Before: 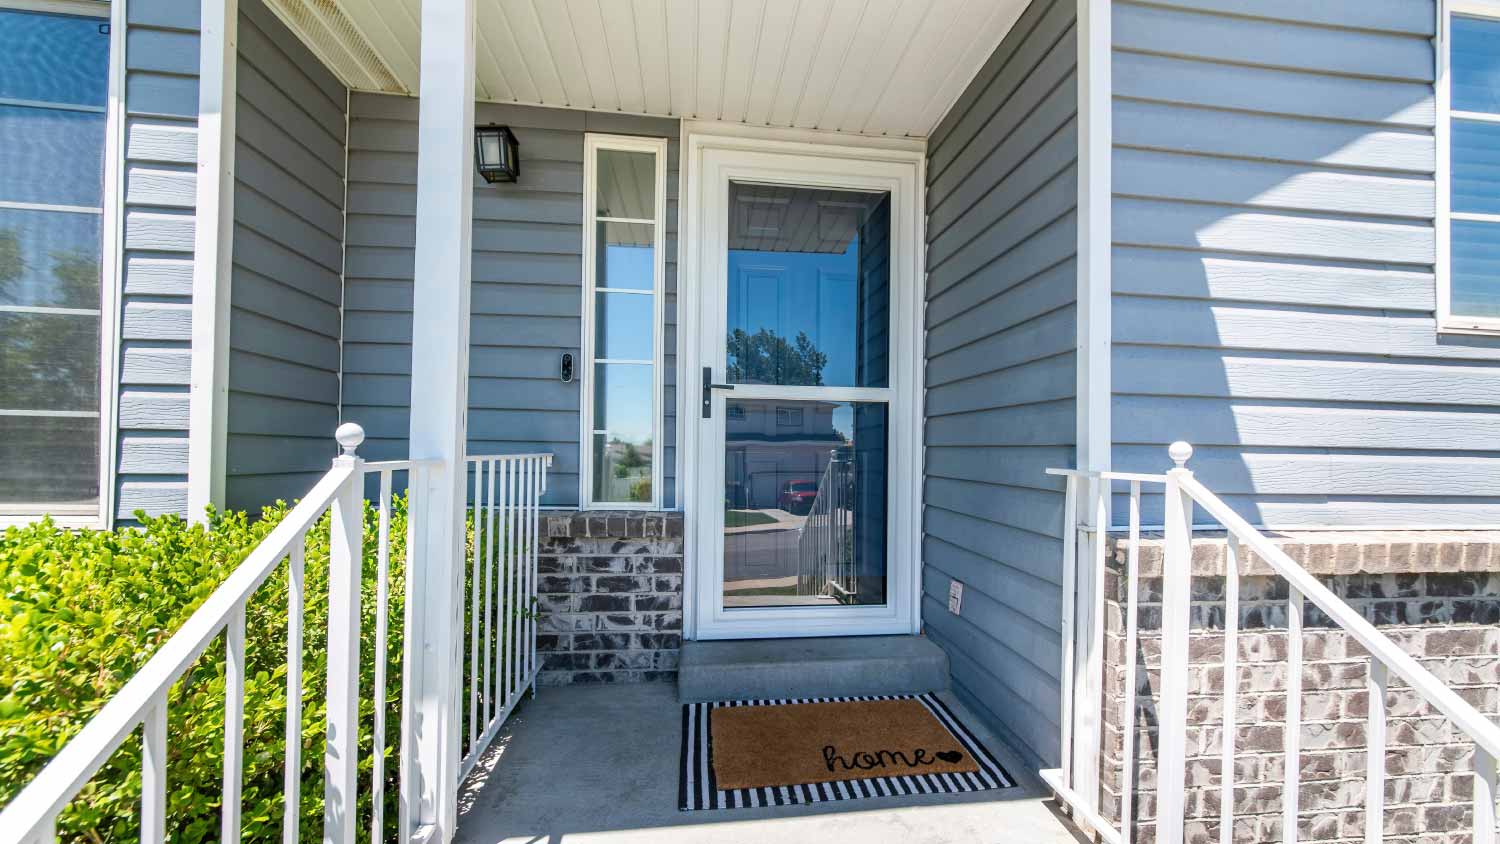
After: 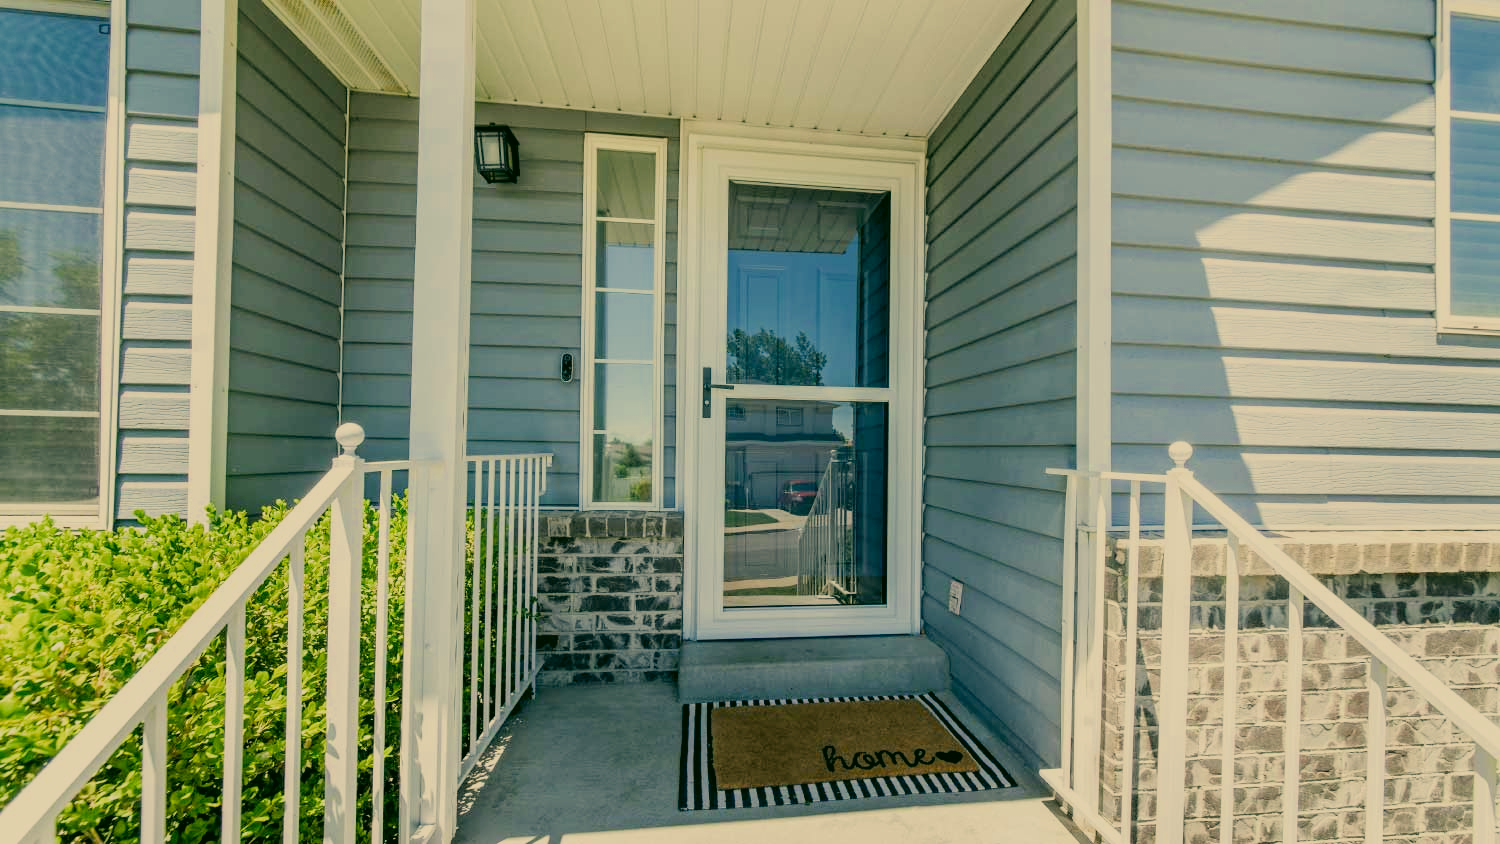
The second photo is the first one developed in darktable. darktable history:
color correction: highlights a* 4.93, highlights b* 23.88, shadows a* -15.55, shadows b* 3.88
filmic rgb: black relative exposure -7.65 EV, white relative exposure 4.56 EV, hardness 3.61, add noise in highlights 0.002, preserve chrominance max RGB, color science v3 (2019), use custom middle-gray values true, contrast in highlights soft
